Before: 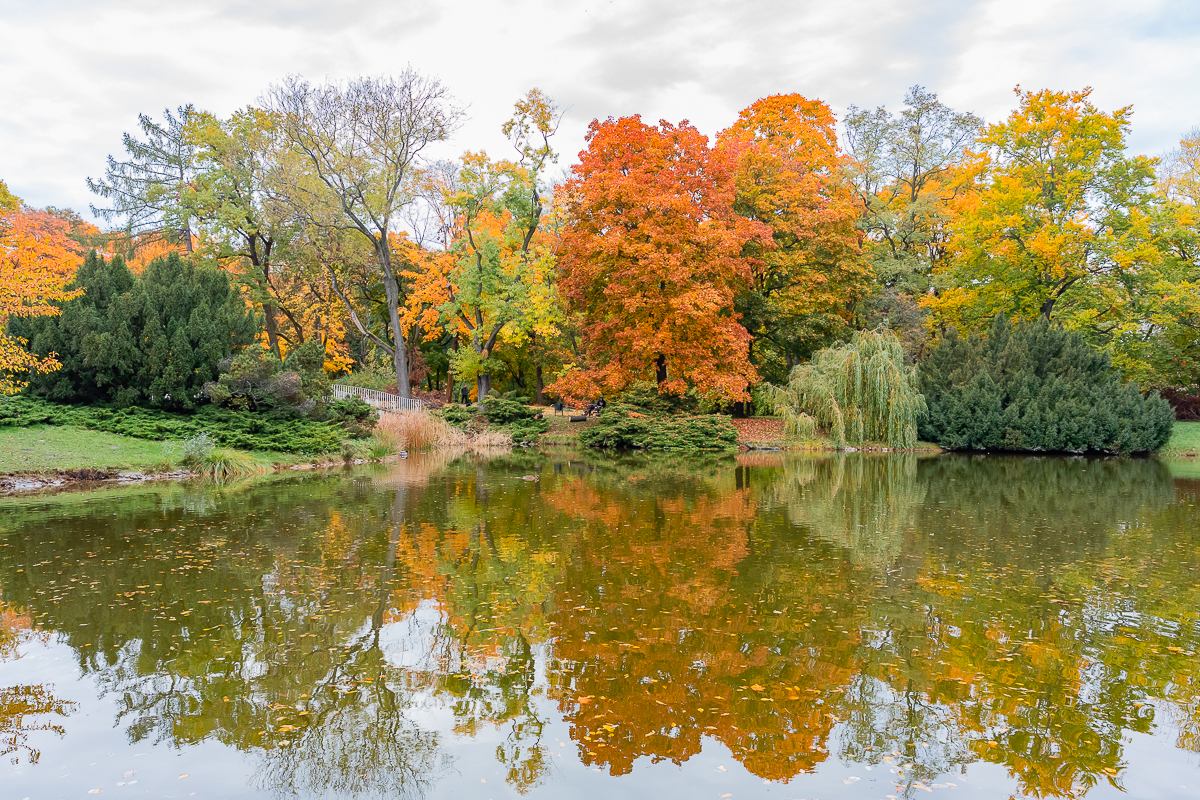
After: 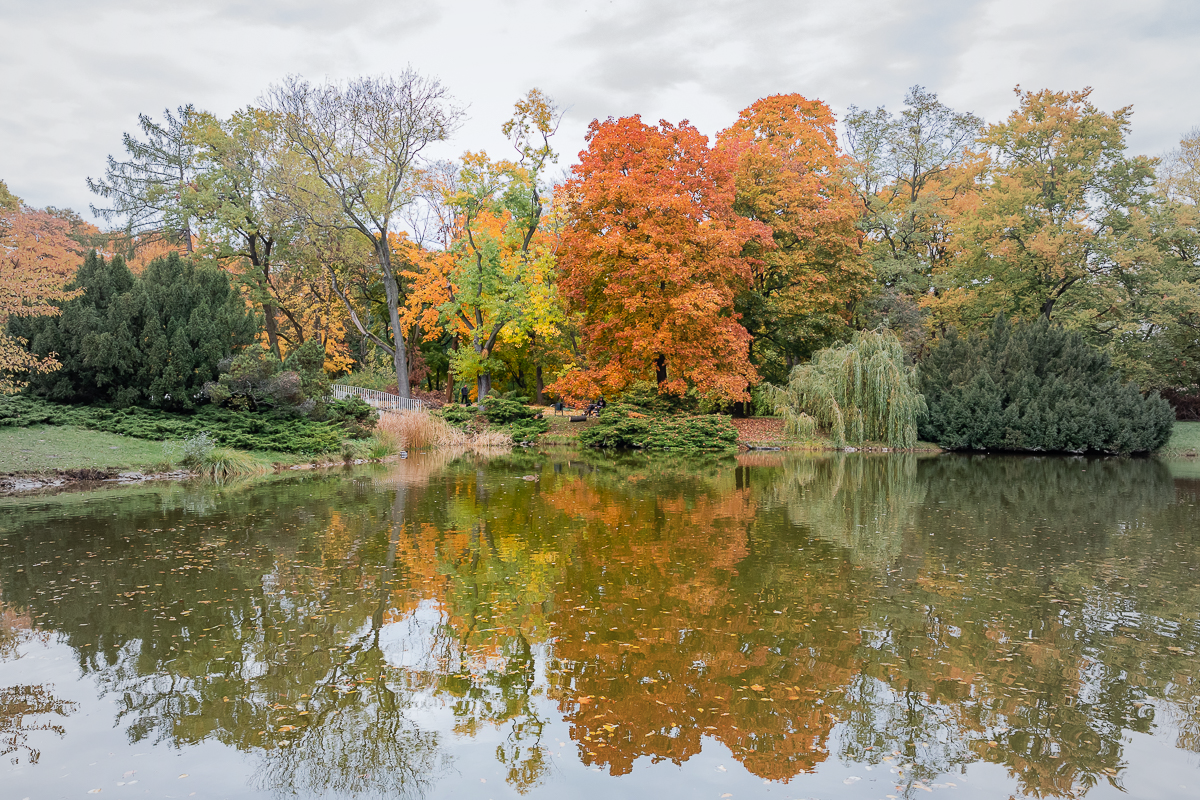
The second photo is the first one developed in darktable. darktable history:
white balance: red 0.988, blue 1.017
vignetting: fall-off start 18.21%, fall-off radius 137.95%, brightness -0.207, center (-0.078, 0.066), width/height ratio 0.62, shape 0.59
